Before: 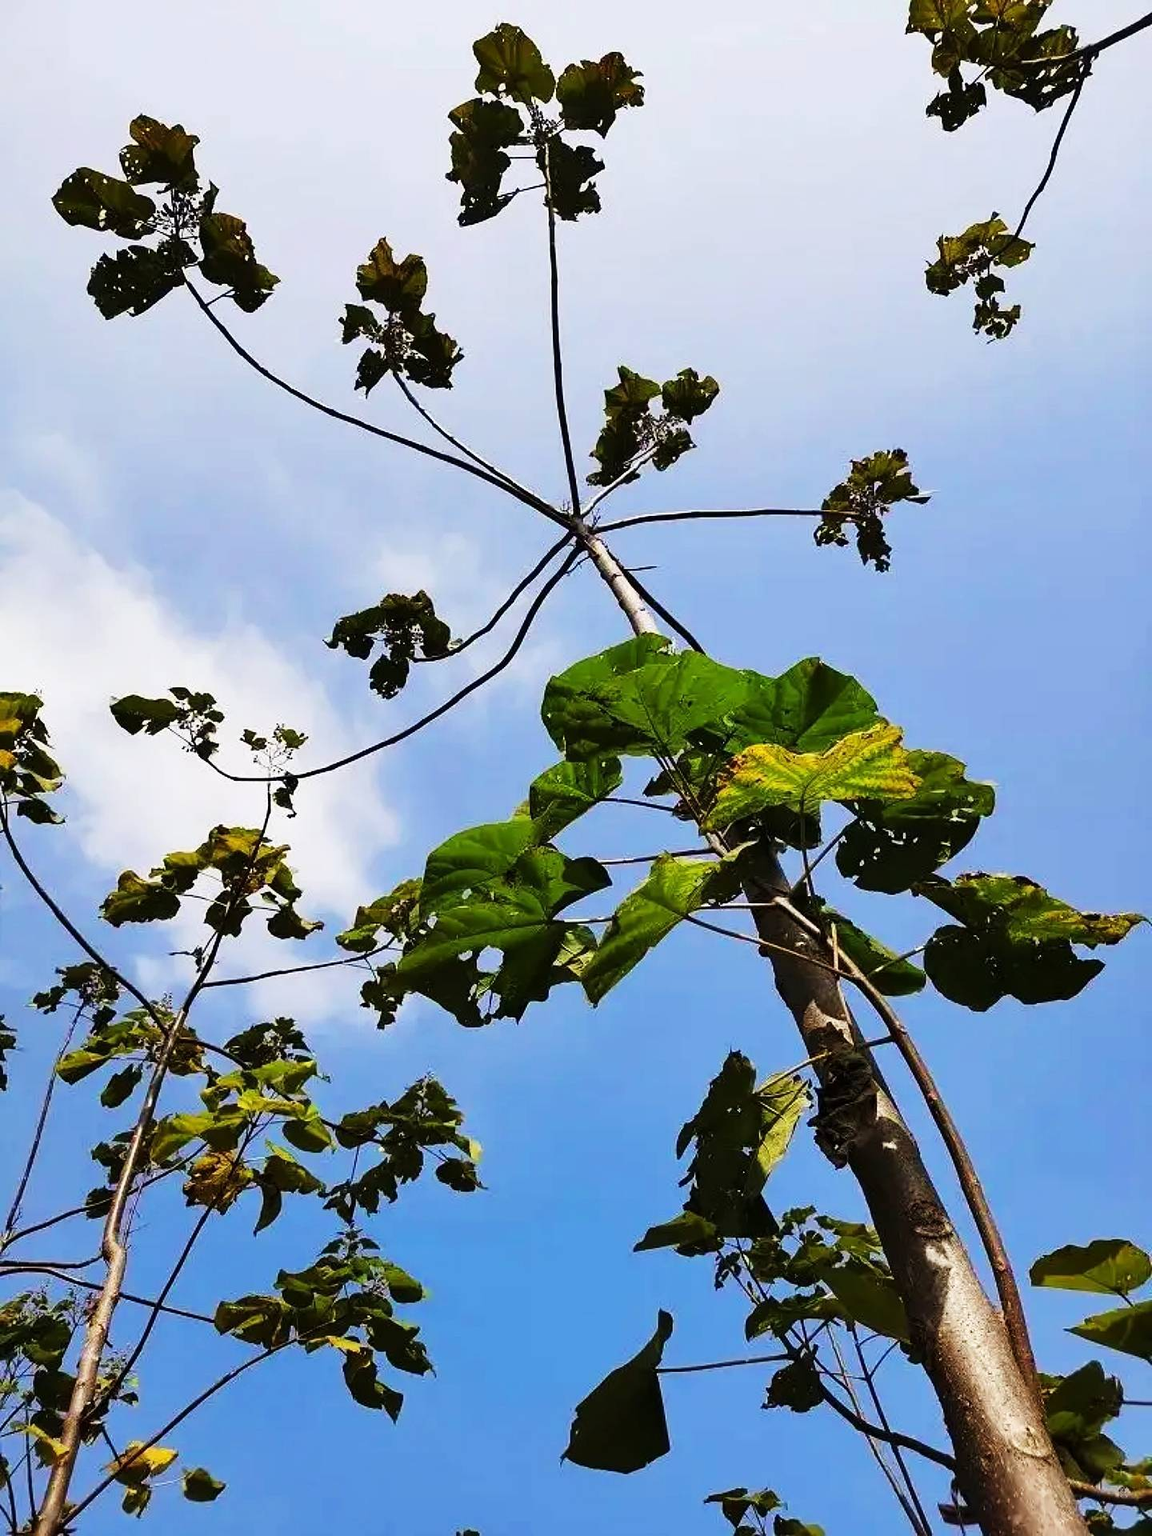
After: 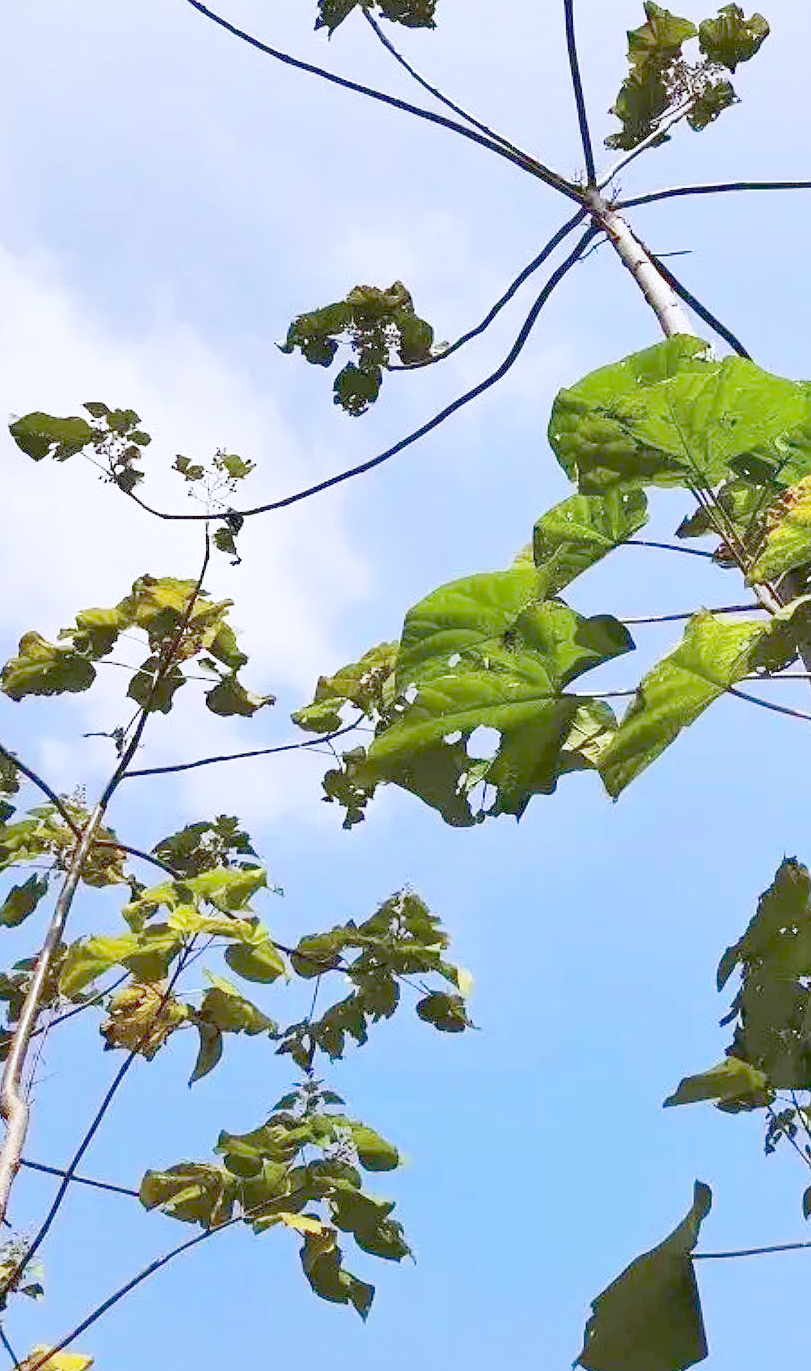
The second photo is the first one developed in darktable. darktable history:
white balance: red 0.967, blue 1.119, emerald 0.756
crop: left 8.966%, top 23.852%, right 34.699%, bottom 4.703%
shadows and highlights: shadows 62.66, white point adjustment 0.37, highlights -34.44, compress 83.82%
